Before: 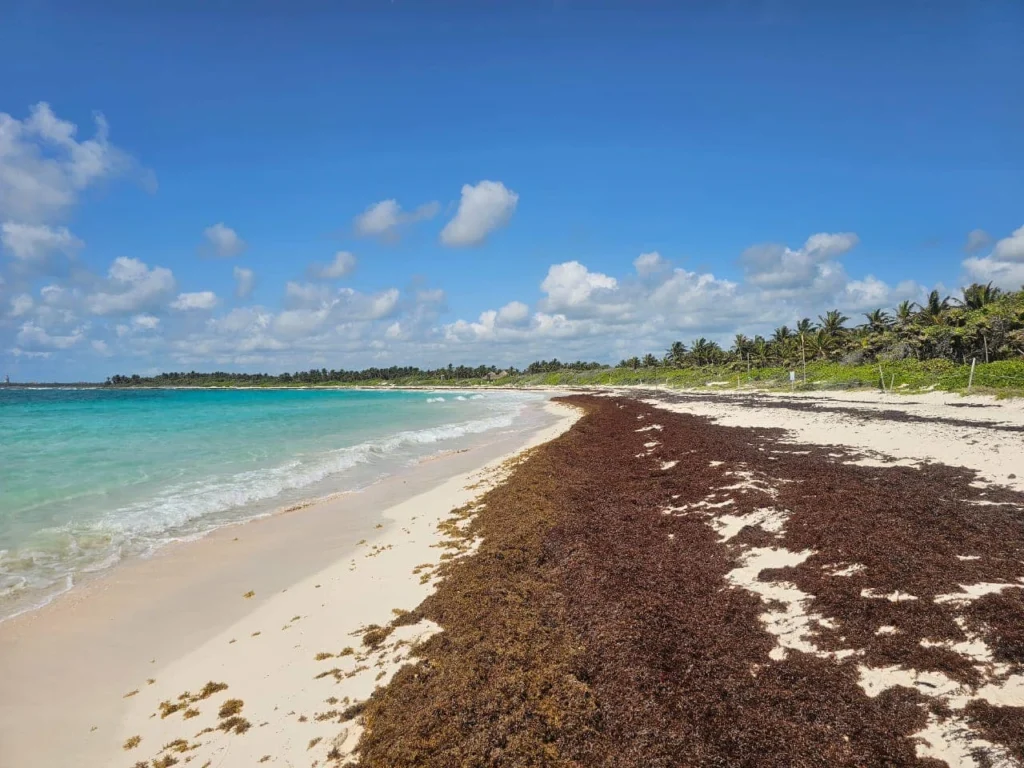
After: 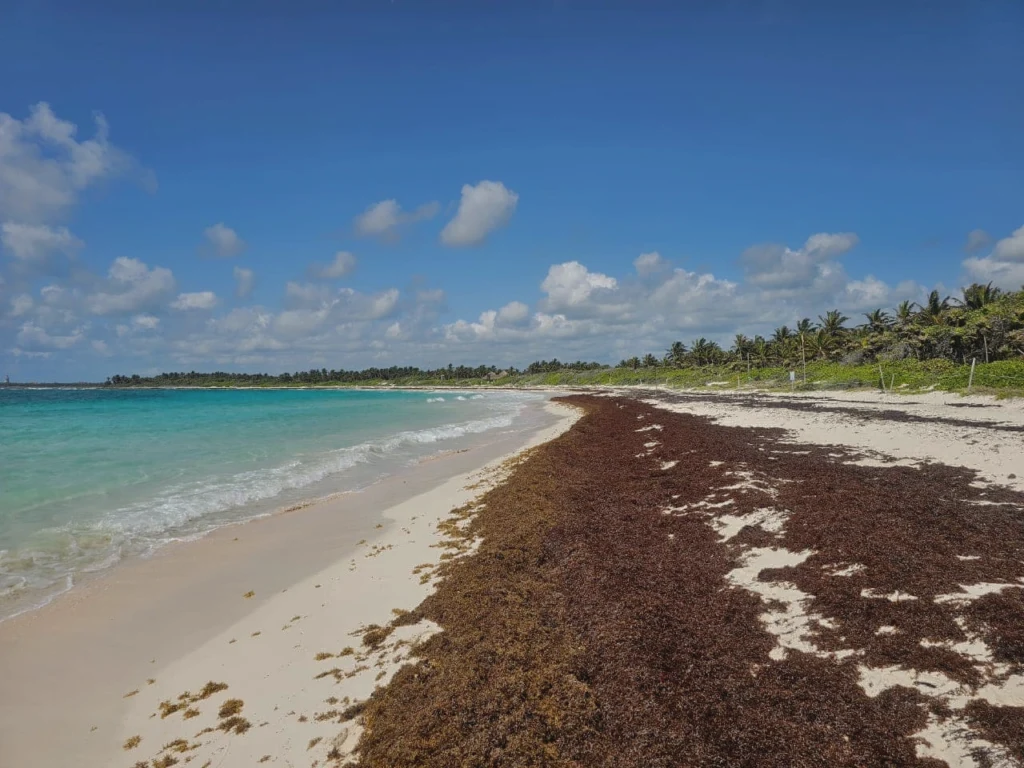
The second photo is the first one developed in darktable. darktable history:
contrast brightness saturation: contrast -0.08, brightness -0.04, saturation -0.11
tone curve: curves: ch0 [(0, 0) (0.568, 0.517) (0.8, 0.717) (1, 1)]
